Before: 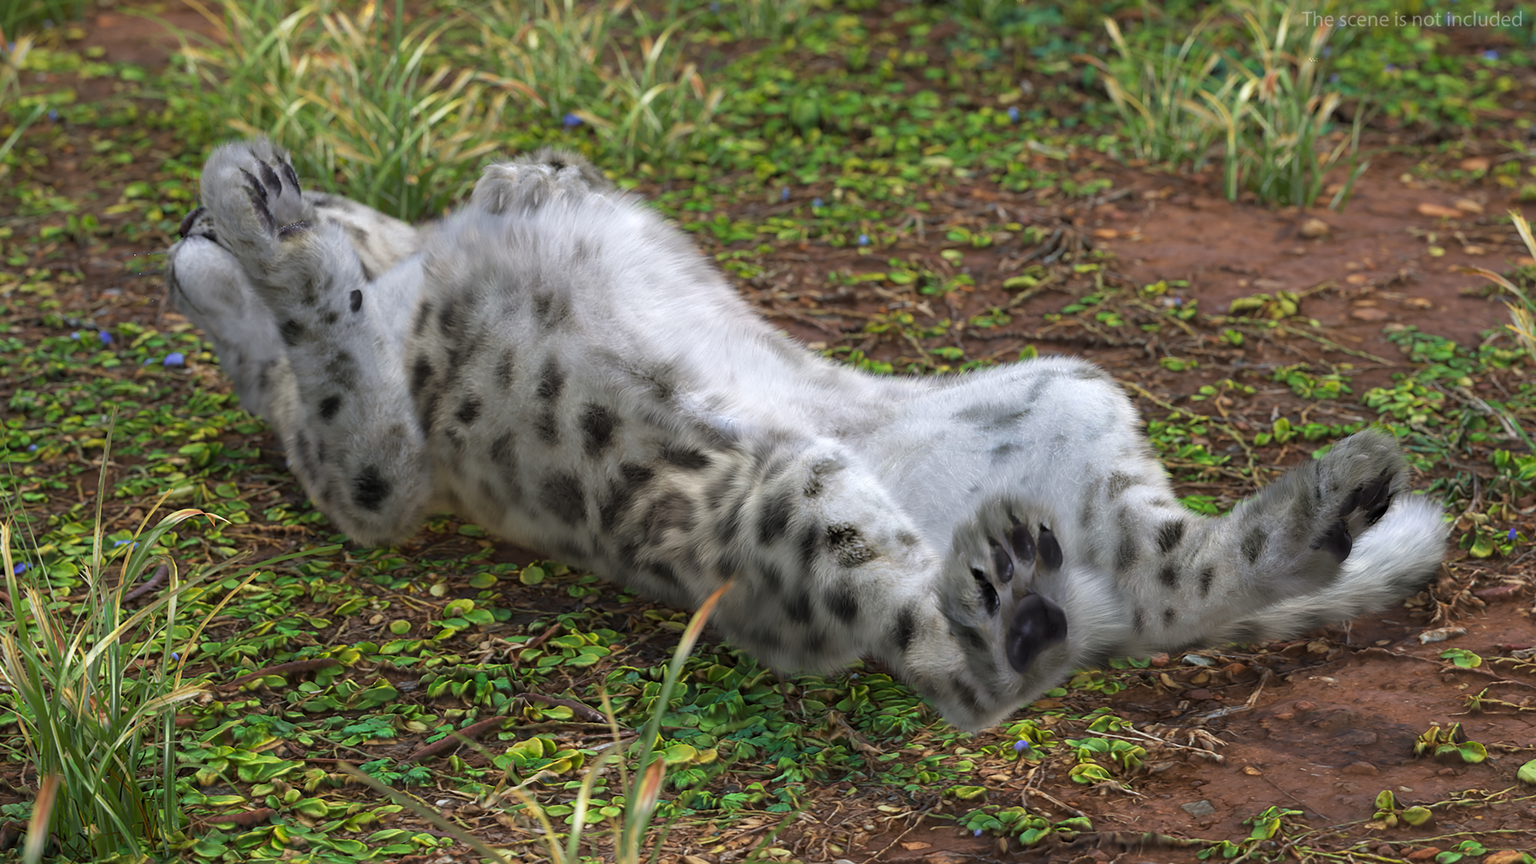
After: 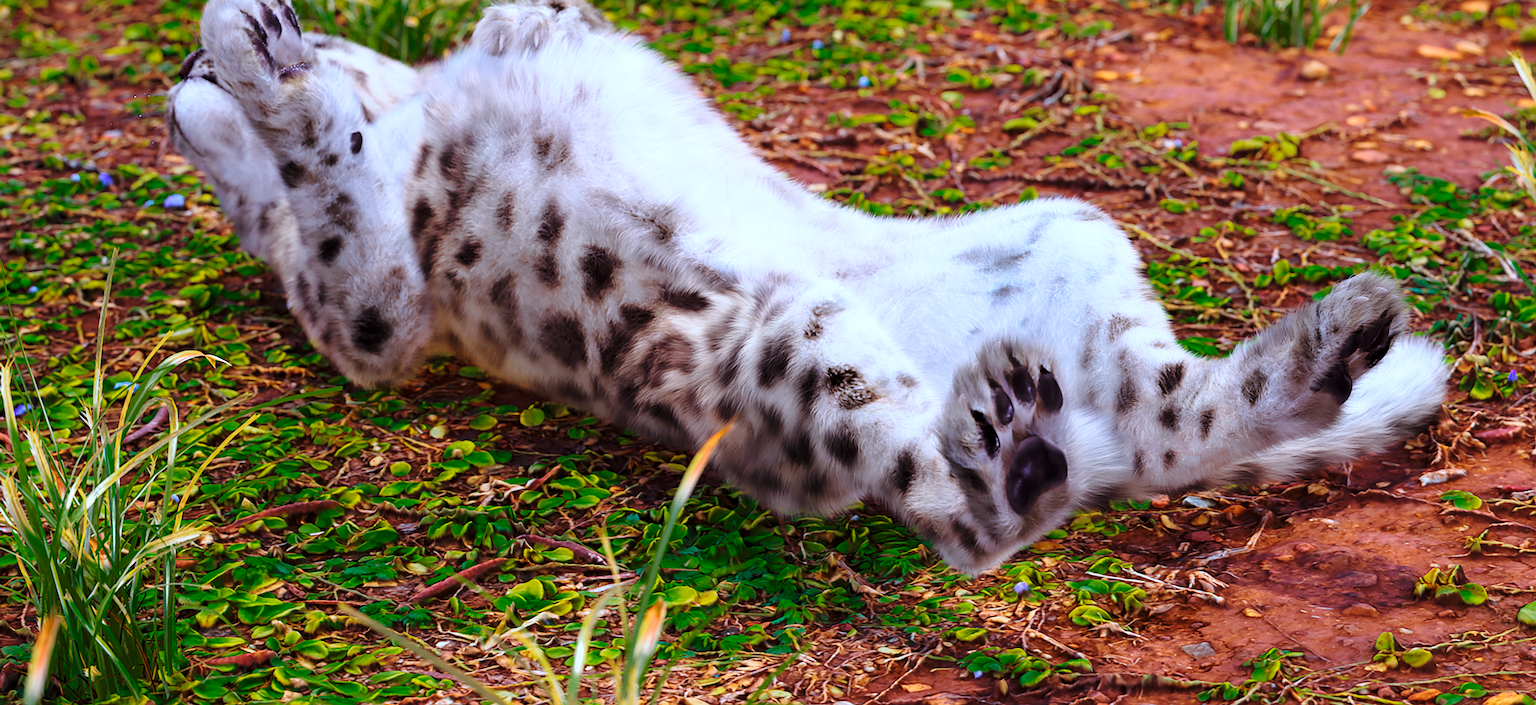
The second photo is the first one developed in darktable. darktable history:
exposure: exposure -0.04 EV, compensate highlight preservation false
crop and rotate: top 18.344%
color correction: highlights a* -2.23, highlights b* -18.26
color zones: curves: ch0 [(0, 0.558) (0.143, 0.548) (0.286, 0.447) (0.429, 0.259) (0.571, 0.5) (0.714, 0.5) (0.857, 0.593) (1, 0.558)]; ch1 [(0, 0.543) (0.01, 0.544) (0.12, 0.492) (0.248, 0.458) (0.5, 0.534) (0.748, 0.5) (0.99, 0.469) (1, 0.543)]; ch2 [(0, 0.507) (0.143, 0.522) (0.286, 0.505) (0.429, 0.5) (0.571, 0.5) (0.714, 0.5) (0.857, 0.5) (1, 0.507)]
color balance rgb: power › luminance -7.756%, power › chroma 1.341%, power › hue 330.52°, perceptual saturation grading › global saturation 35.577%
sharpen: amount 0.201
base curve: curves: ch0 [(0, 0) (0.028, 0.03) (0.121, 0.232) (0.46, 0.748) (0.859, 0.968) (1, 1)], preserve colors none
